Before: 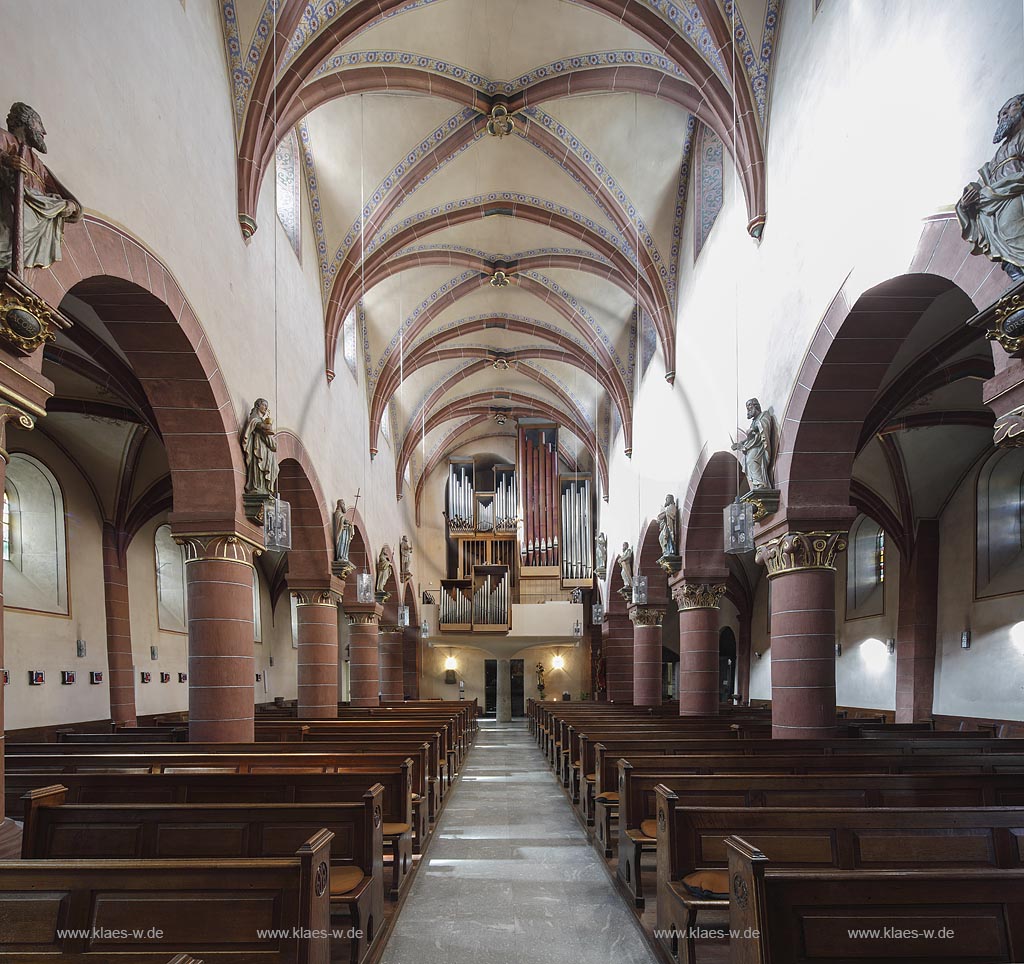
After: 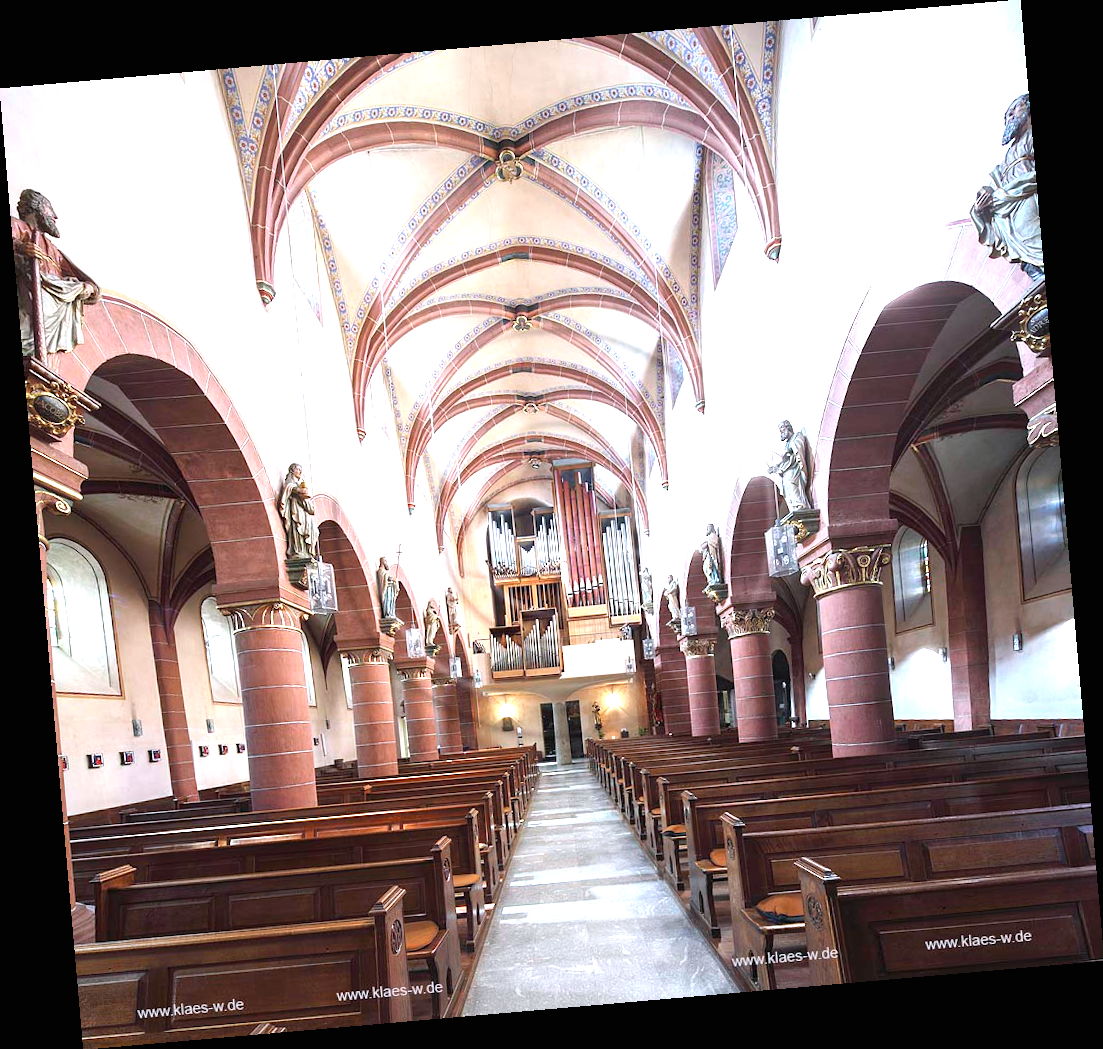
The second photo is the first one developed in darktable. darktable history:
rotate and perspective: rotation -4.98°, automatic cropping off
color calibration: illuminant as shot in camera, x 0.358, y 0.373, temperature 4628.91 K
exposure: black level correction 0, exposure 1.45 EV, compensate exposure bias true, compensate highlight preservation false
